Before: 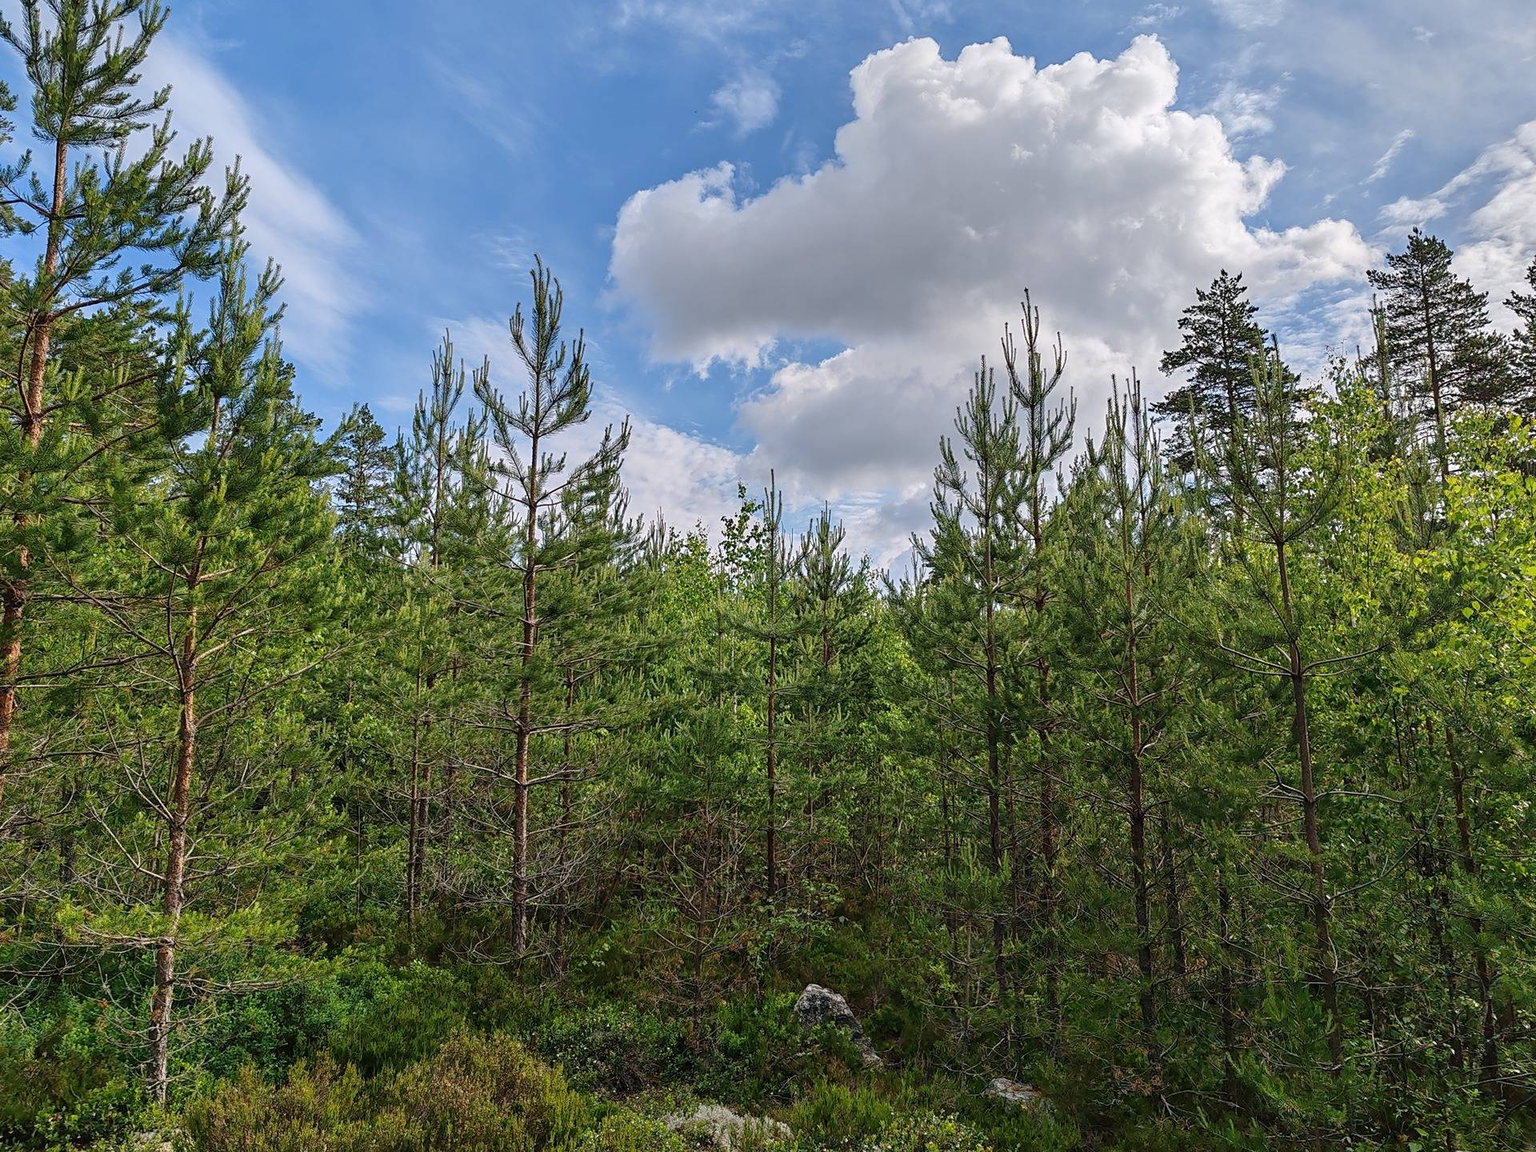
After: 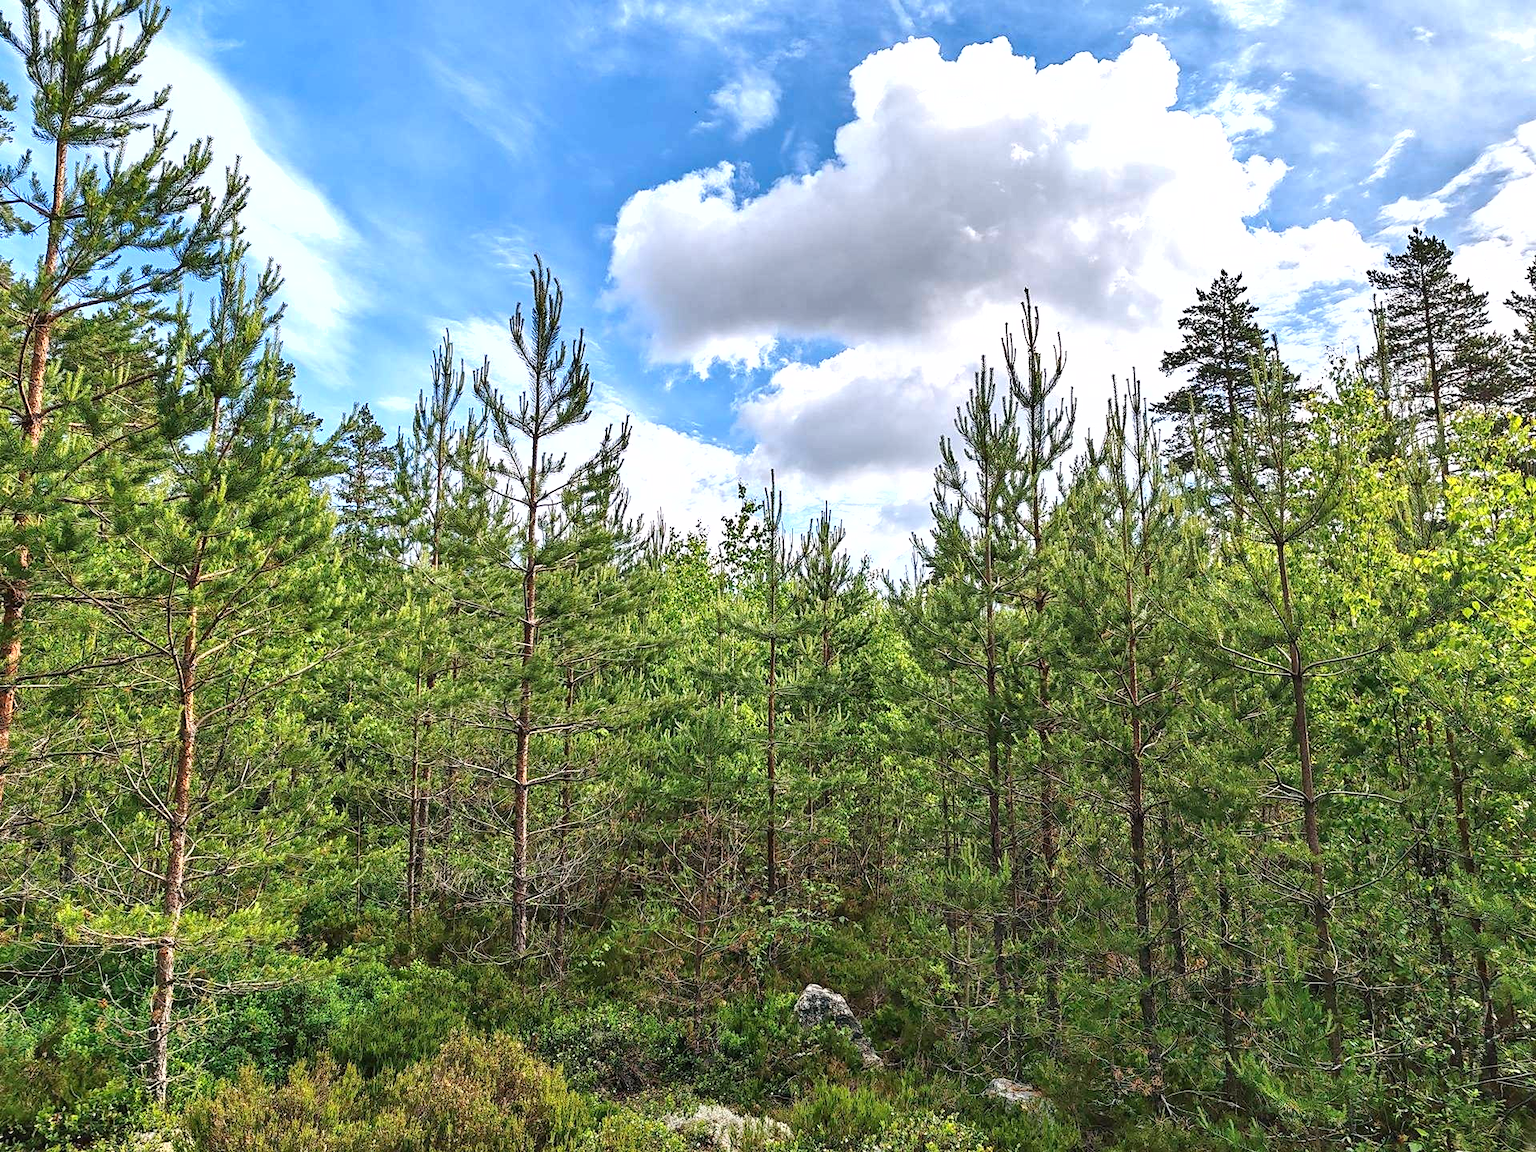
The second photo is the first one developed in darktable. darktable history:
exposure: exposure 1 EV, compensate highlight preservation false
shadows and highlights: low approximation 0.01, soften with gaussian
